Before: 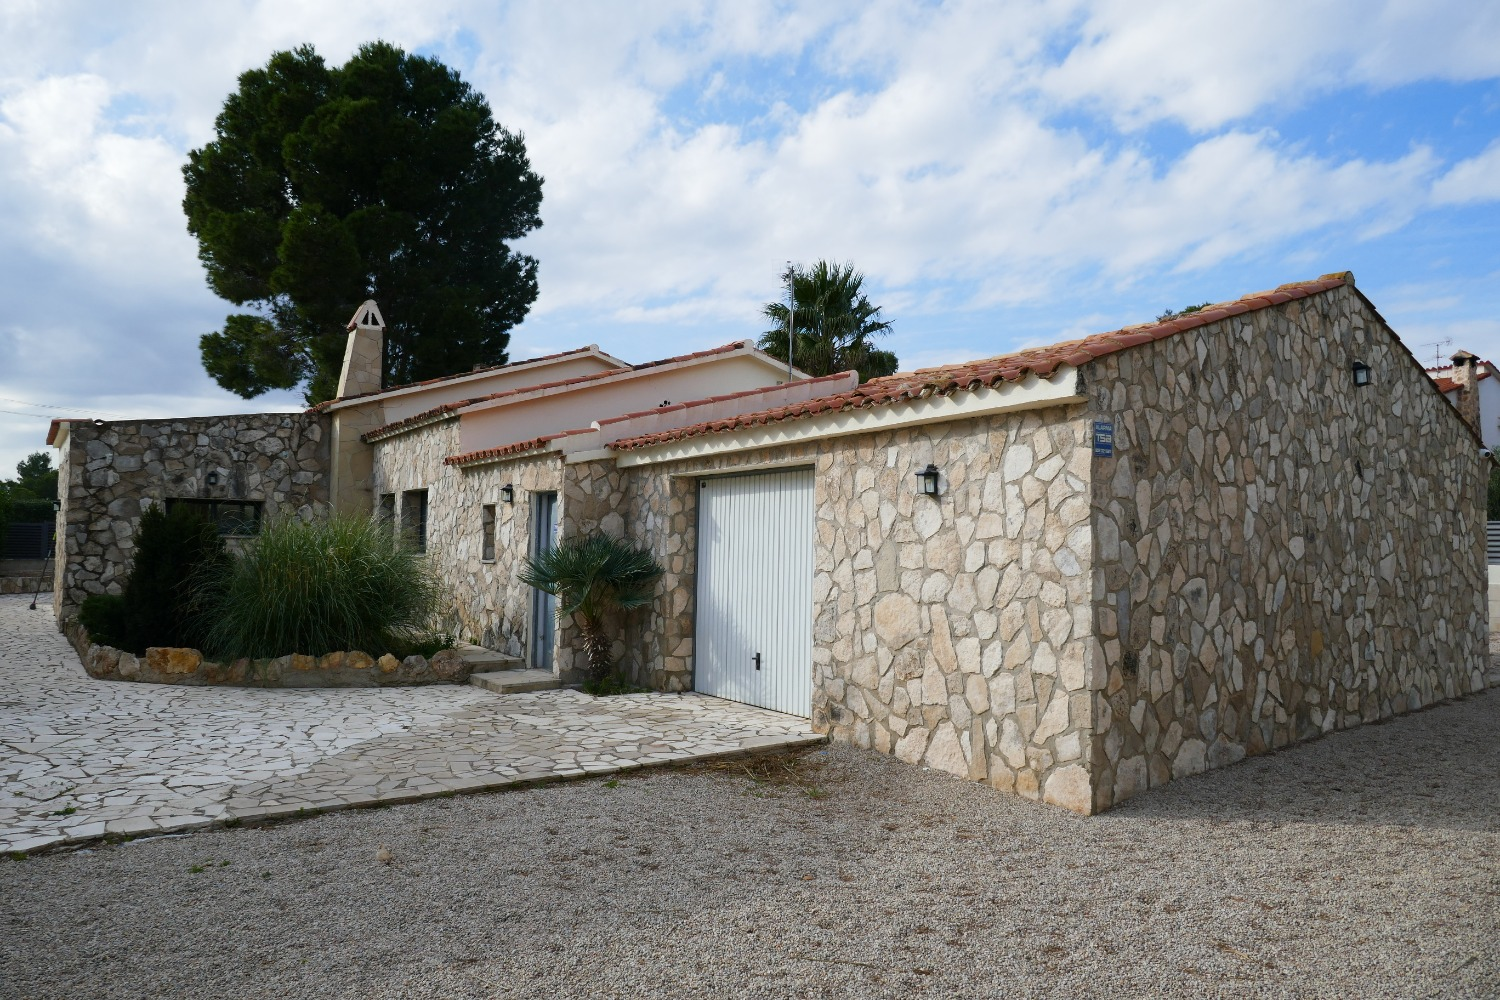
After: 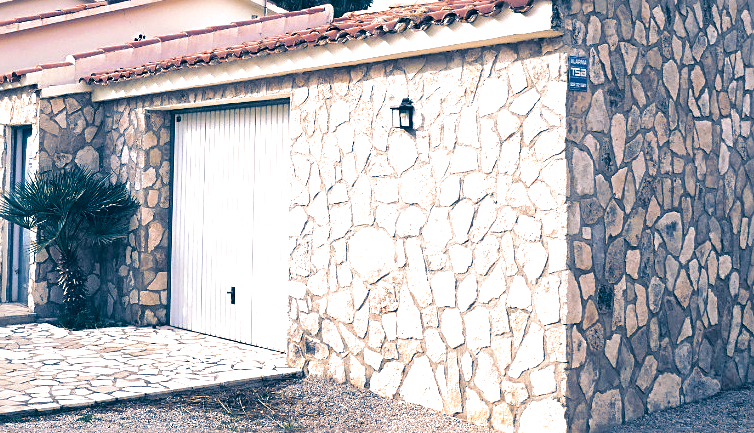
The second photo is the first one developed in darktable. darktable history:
crop: left 35.03%, top 36.625%, right 14.663%, bottom 20.057%
sharpen: on, module defaults
color balance: lift [1.006, 0.985, 1.002, 1.015], gamma [1, 0.953, 1.008, 1.047], gain [1.076, 1.13, 1.004, 0.87]
exposure: black level correction 0.001, exposure 1.3 EV, compensate highlight preservation false
tone equalizer: -7 EV 0.13 EV, smoothing diameter 25%, edges refinement/feathering 10, preserve details guided filter
white balance: red 1.004, blue 1.096
local contrast: mode bilateral grid, contrast 10, coarseness 25, detail 110%, midtone range 0.2
split-toning: shadows › hue 226.8°, shadows › saturation 0.84
